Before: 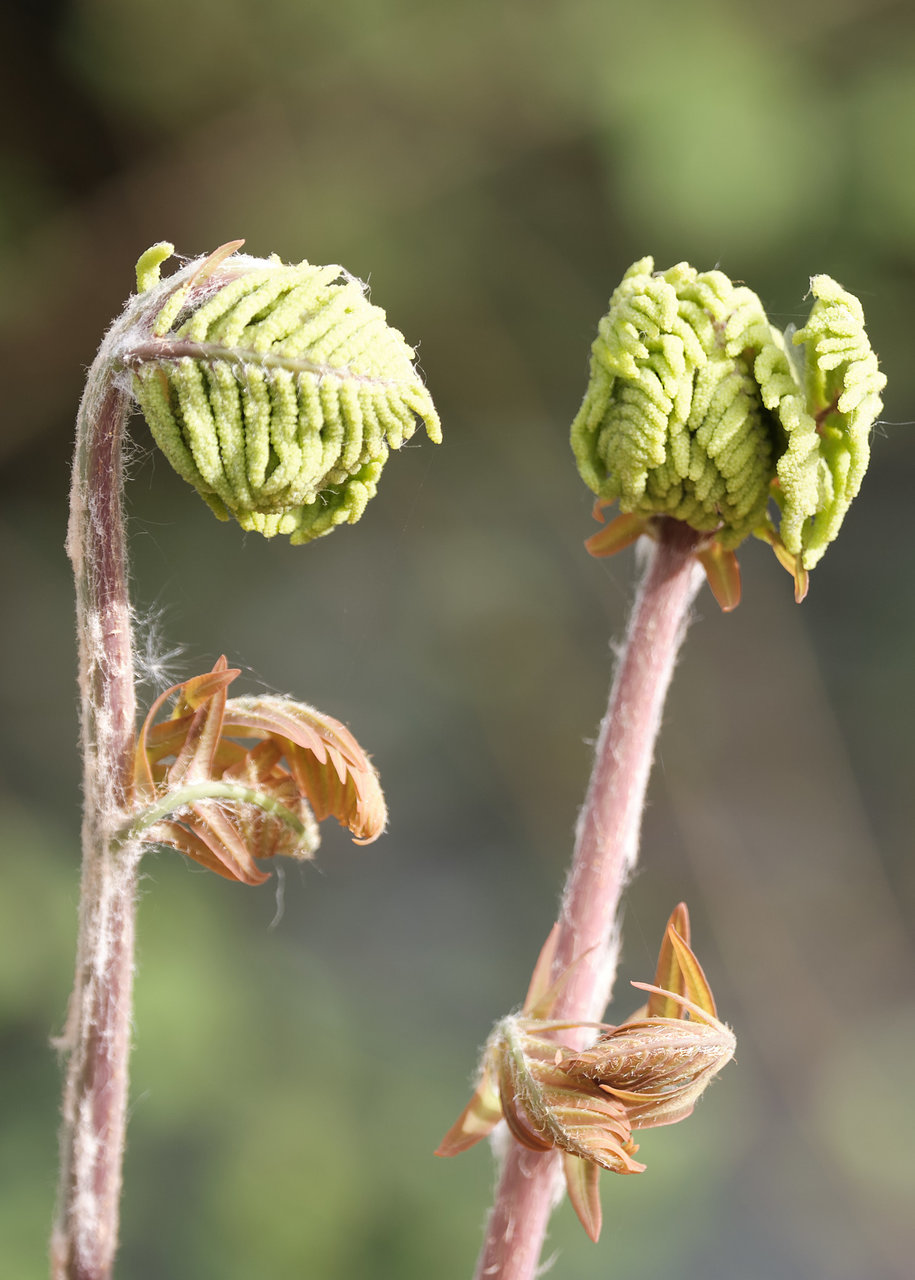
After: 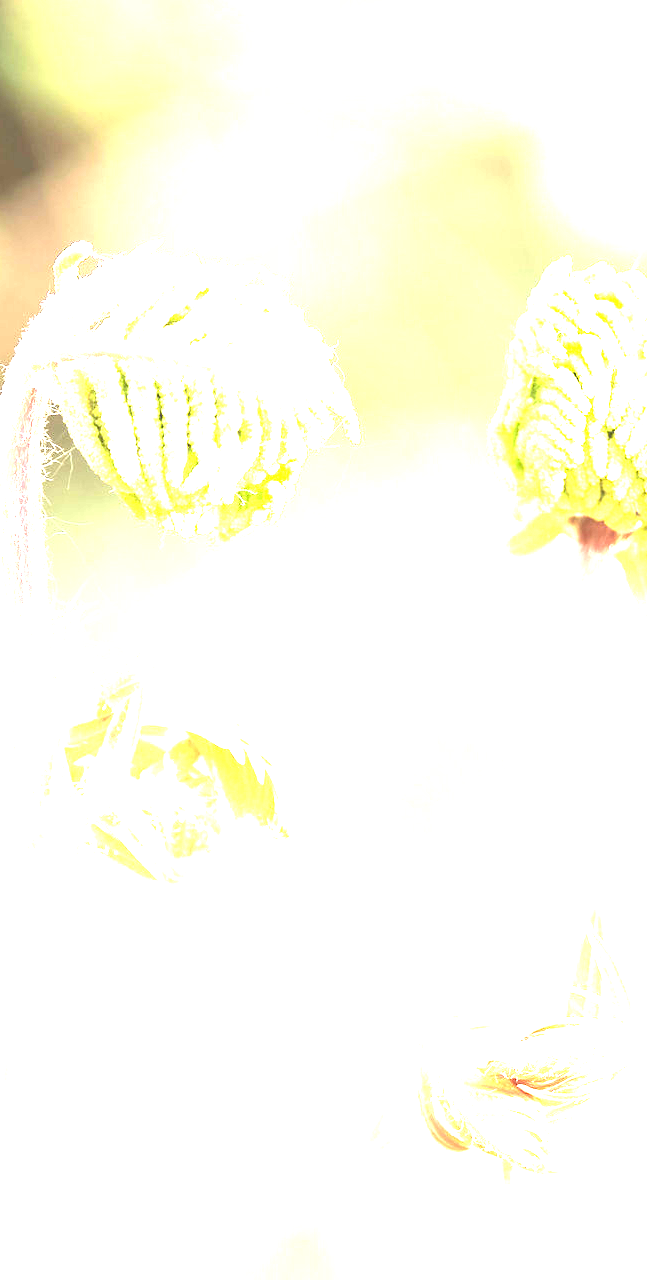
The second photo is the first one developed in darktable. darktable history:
exposure: black level correction 0, exposure 4 EV, compensate exposure bias true, compensate highlight preservation false
crop and rotate: left 9.061%, right 20.142%
